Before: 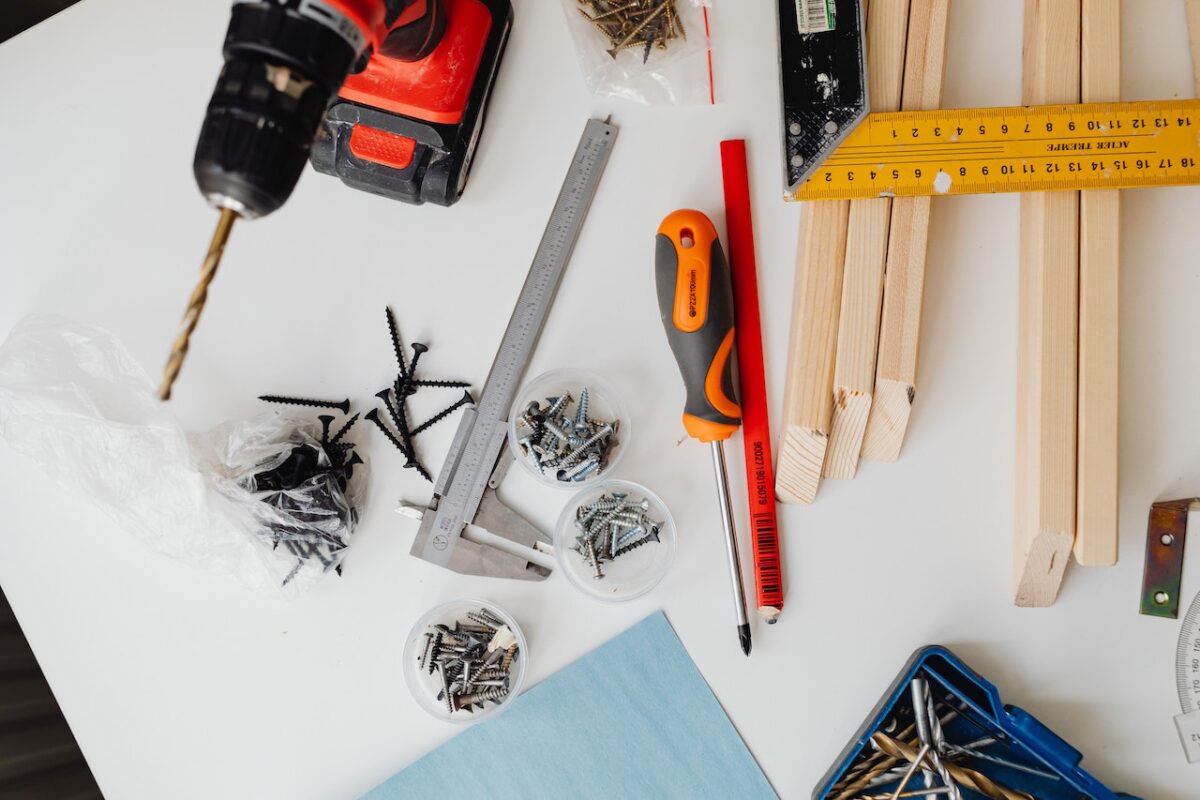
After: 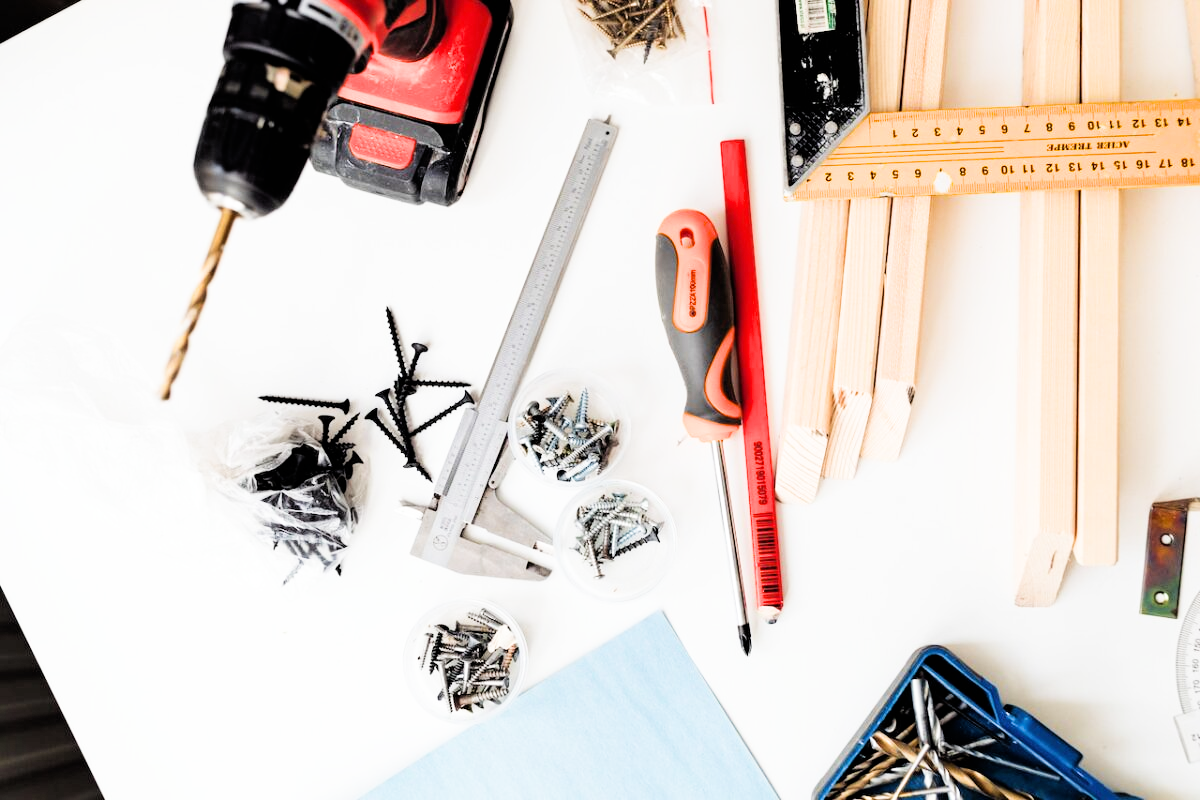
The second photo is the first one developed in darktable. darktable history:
exposure: black level correction 0, exposure 1.2 EV, compensate highlight preservation false
filmic rgb: black relative exposure -5 EV, white relative exposure 3.5 EV, hardness 3.19, contrast 1.3, highlights saturation mix -50%
